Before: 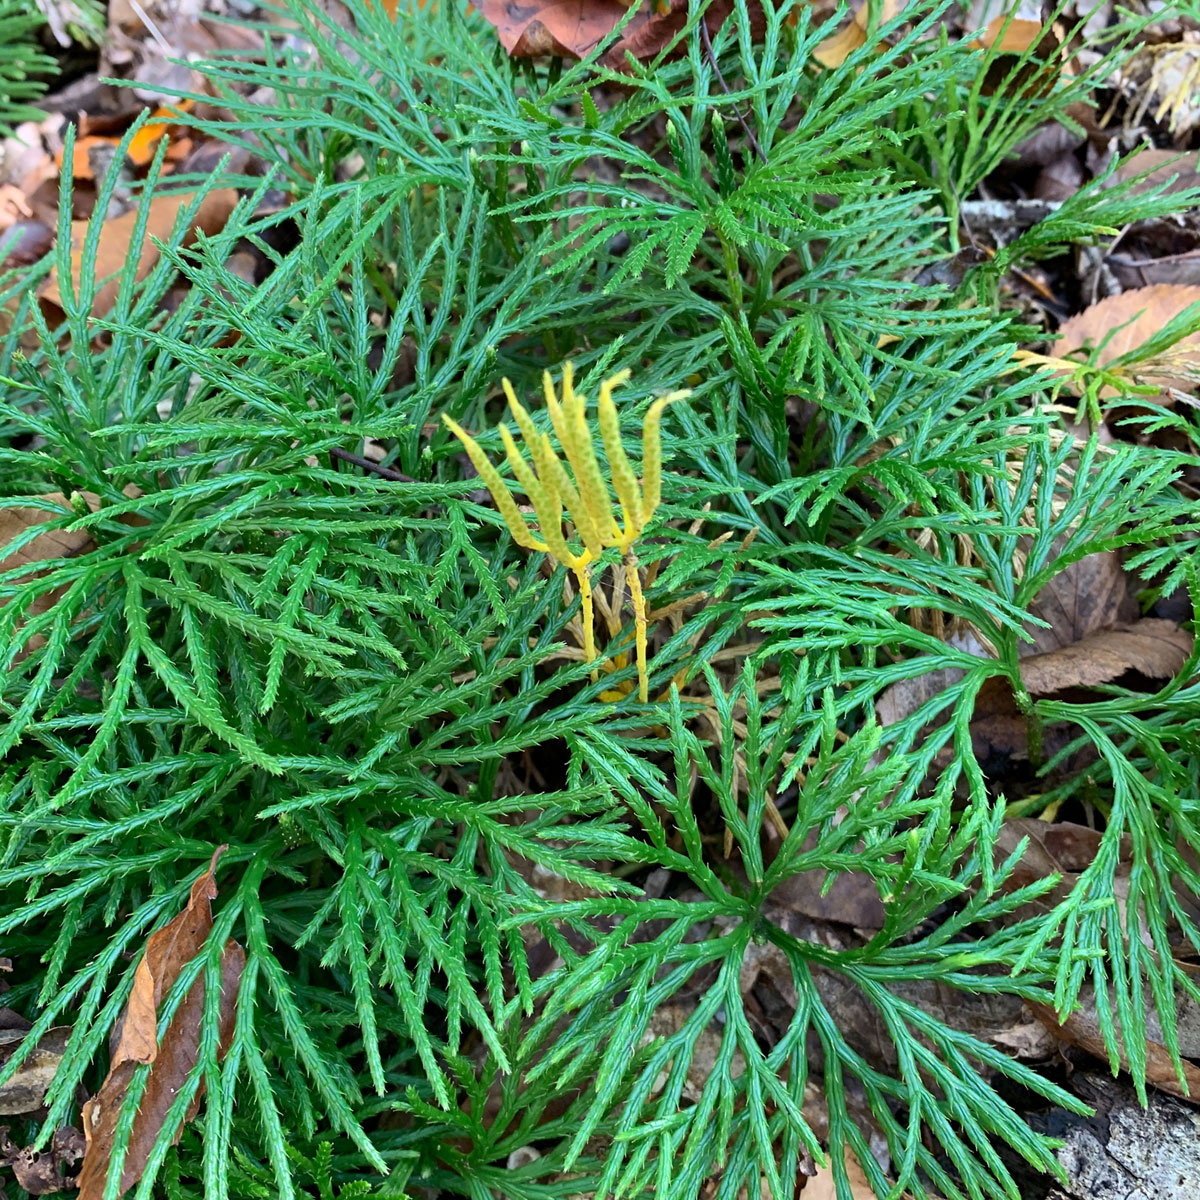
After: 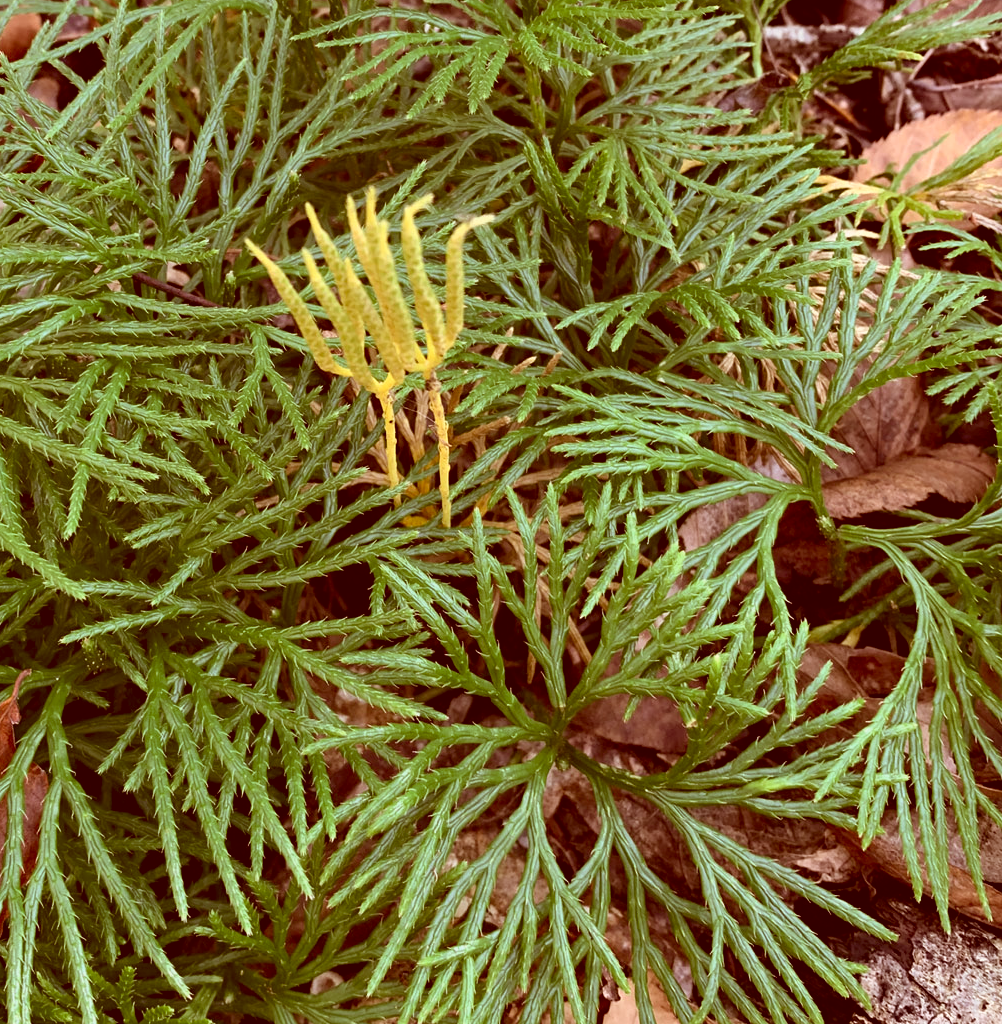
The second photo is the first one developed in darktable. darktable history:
contrast brightness saturation: contrast 0.028, brightness -0.041
crop: left 16.473%, top 14.611%
color correction: highlights a* 9.33, highlights b* 9.03, shadows a* 39.47, shadows b* 39.9, saturation 0.783
